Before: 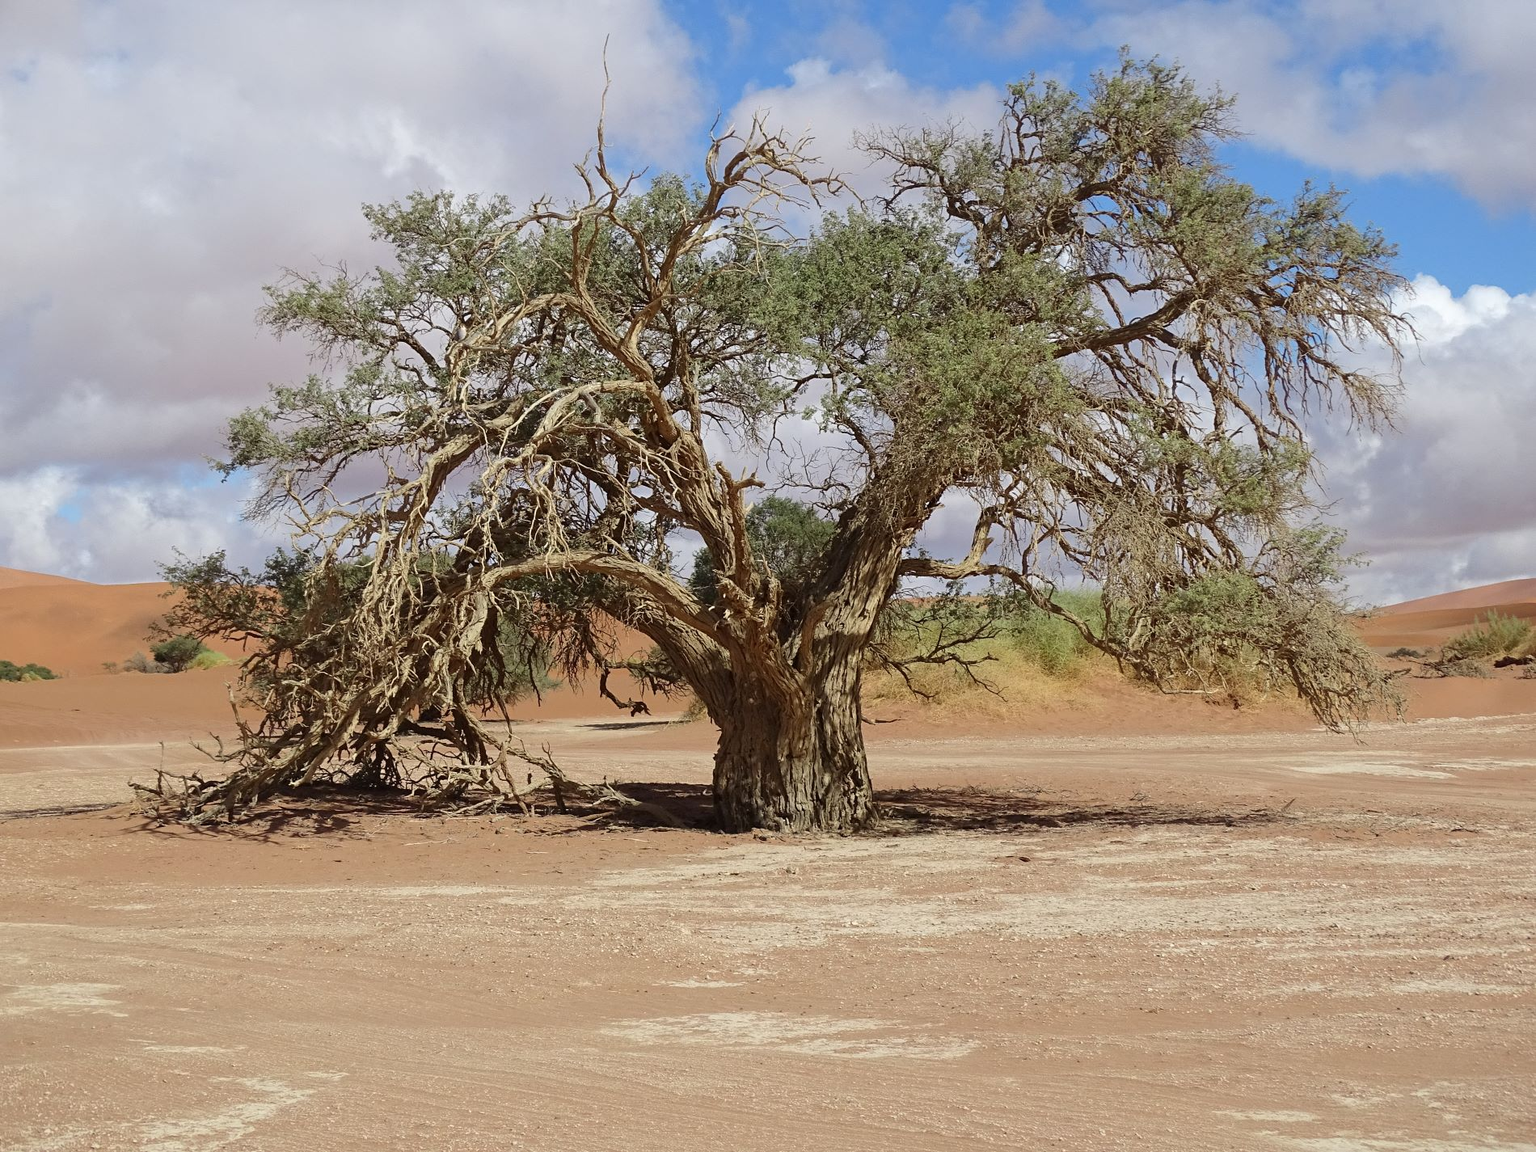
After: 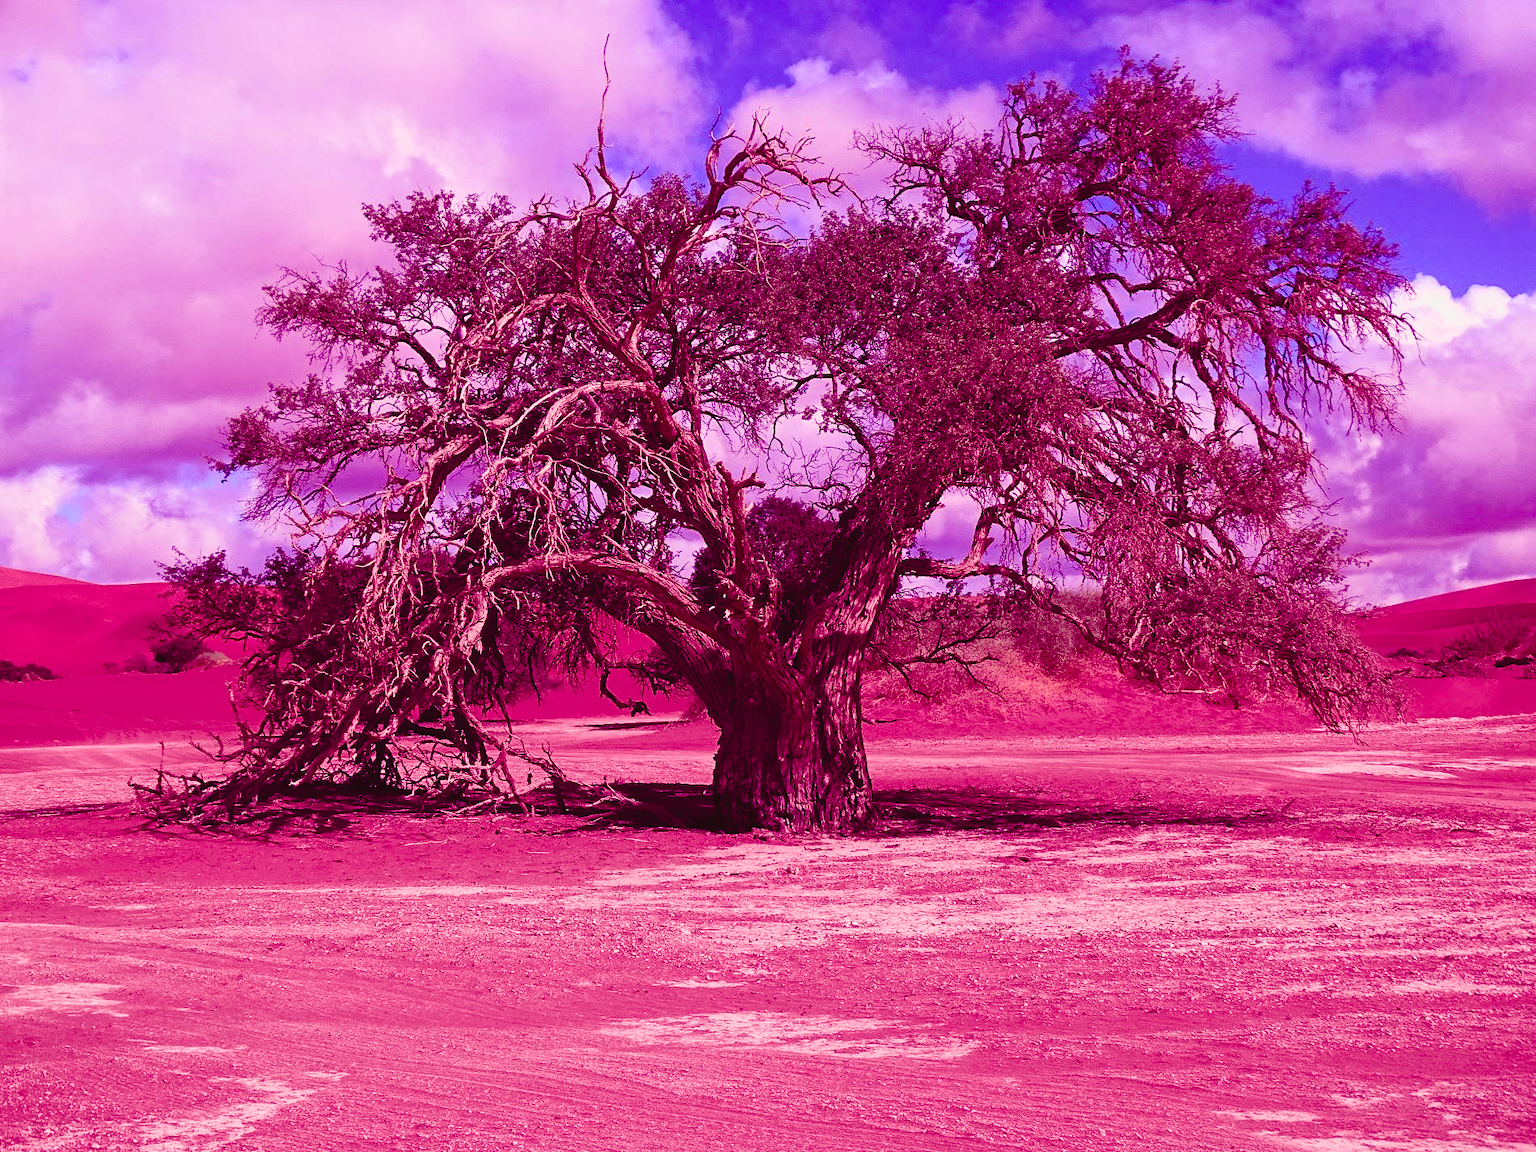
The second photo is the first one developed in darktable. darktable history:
tone curve: curves: ch0 [(0, 0.026) (0.172, 0.194) (0.398, 0.437) (0.469, 0.544) (0.612, 0.741) (0.845, 0.926) (1, 0.968)]; ch1 [(0, 0) (0.437, 0.453) (0.472, 0.467) (0.502, 0.502) (0.531, 0.537) (0.574, 0.583) (0.617, 0.64) (0.699, 0.749) (0.859, 0.919) (1, 1)]; ch2 [(0, 0) (0.33, 0.301) (0.421, 0.443) (0.476, 0.502) (0.511, 0.504) (0.553, 0.55) (0.595, 0.586) (0.664, 0.664) (1, 1)], color space Lab, independent channels, preserve colors none
color balance: mode lift, gamma, gain (sRGB), lift [1, 1, 0.101, 1]
